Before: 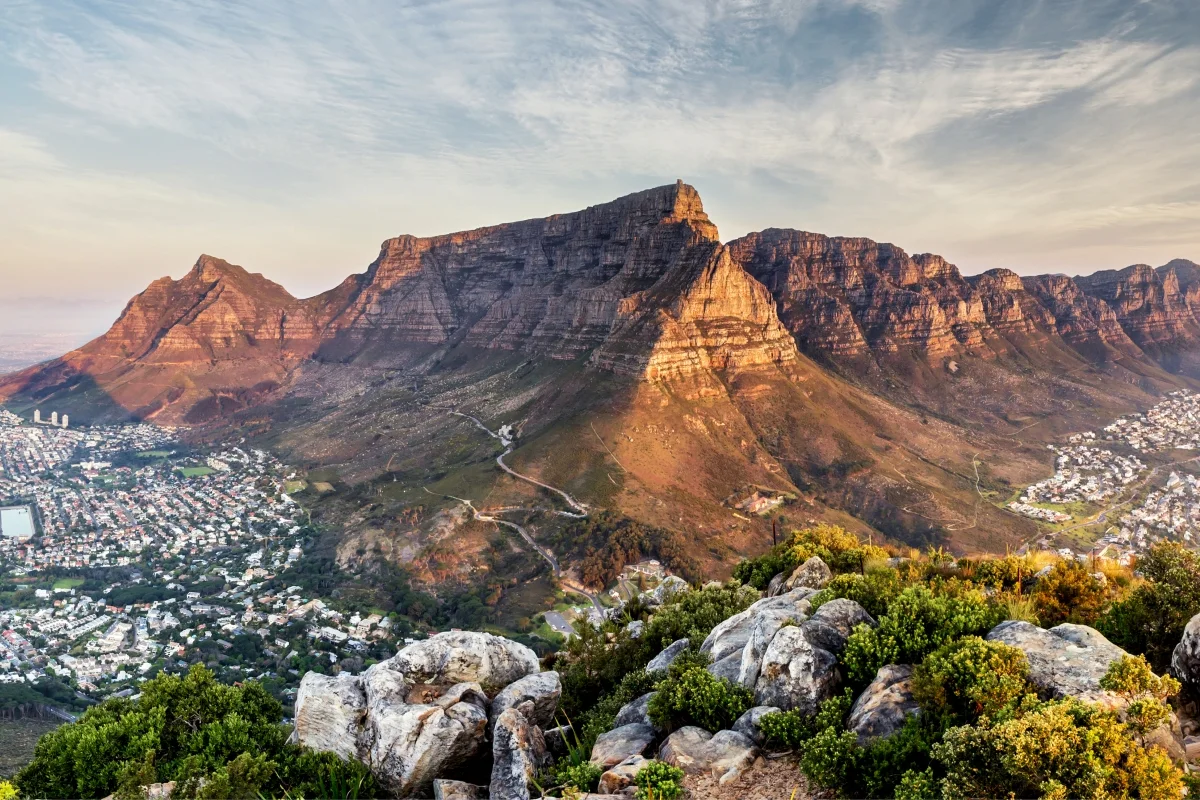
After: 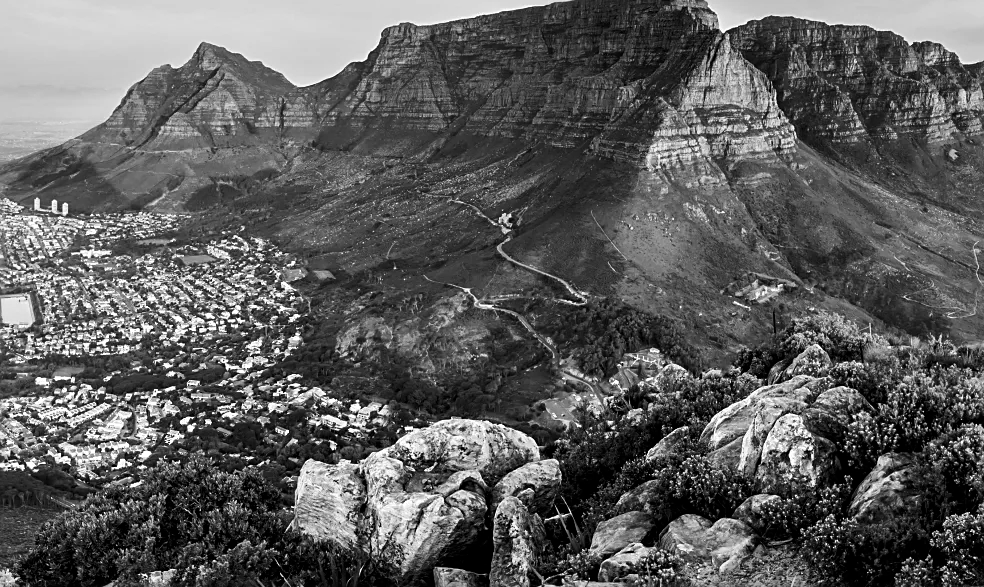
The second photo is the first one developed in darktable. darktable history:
crop: top 26.531%, right 17.959%
monochrome: a 1.94, b -0.638
sharpen: on, module defaults
contrast brightness saturation: contrast 0.07, brightness -0.13, saturation 0.06
